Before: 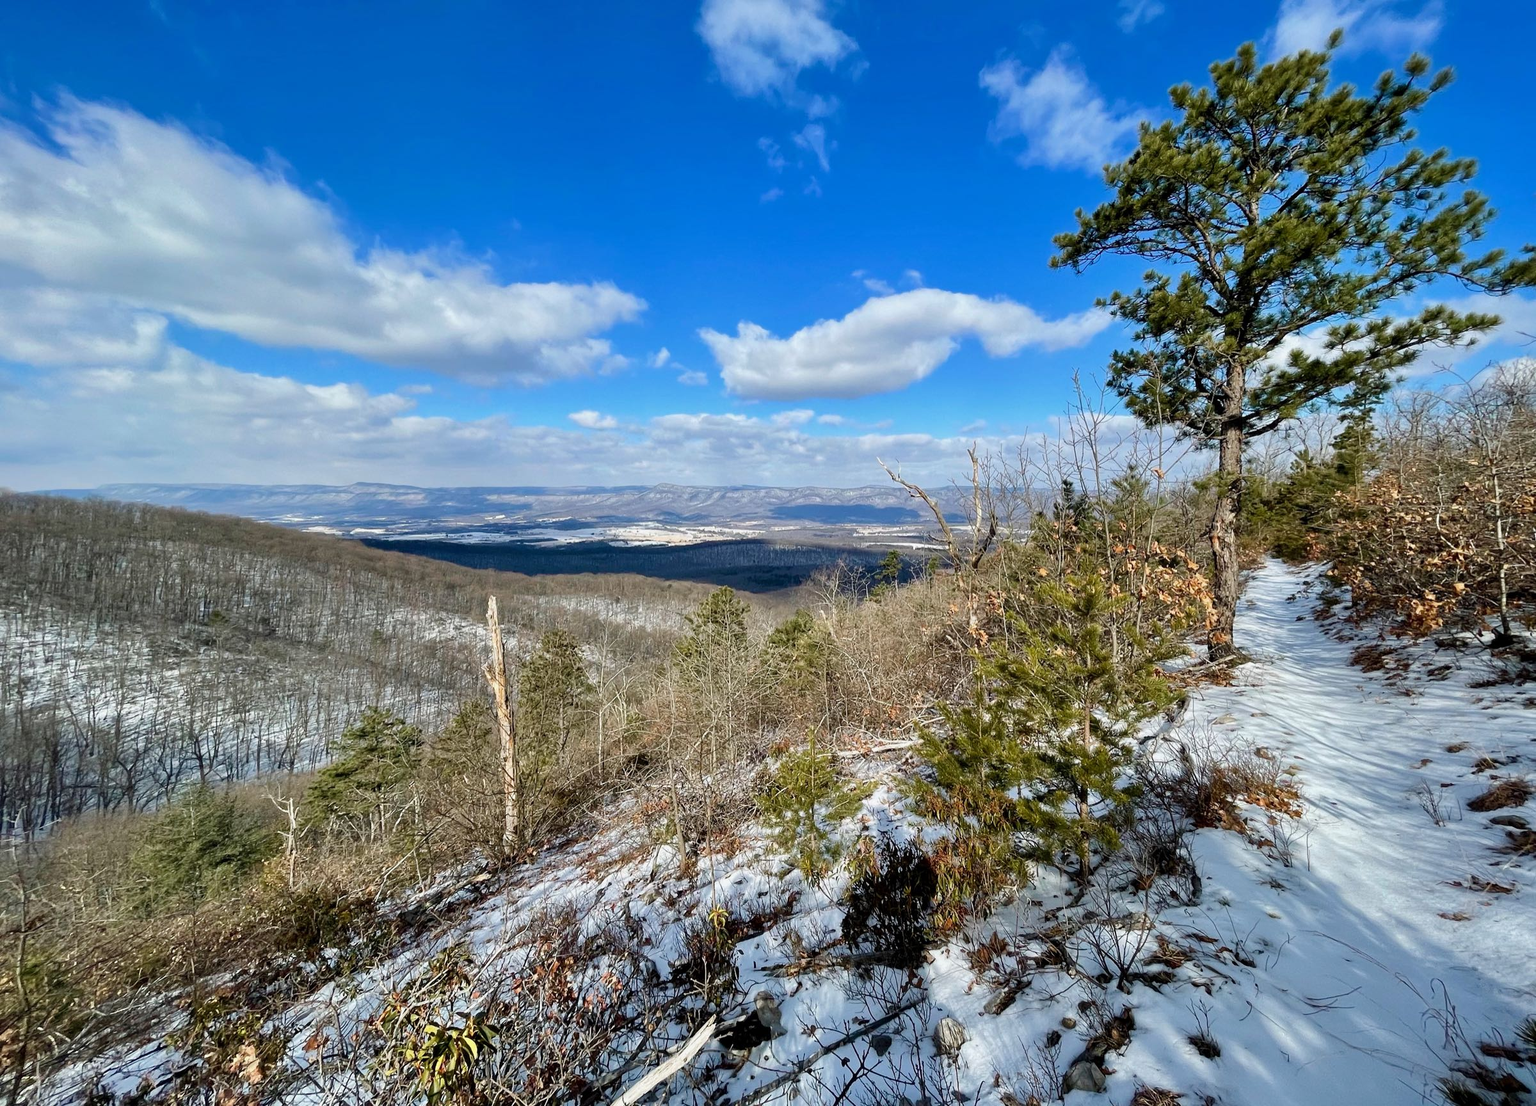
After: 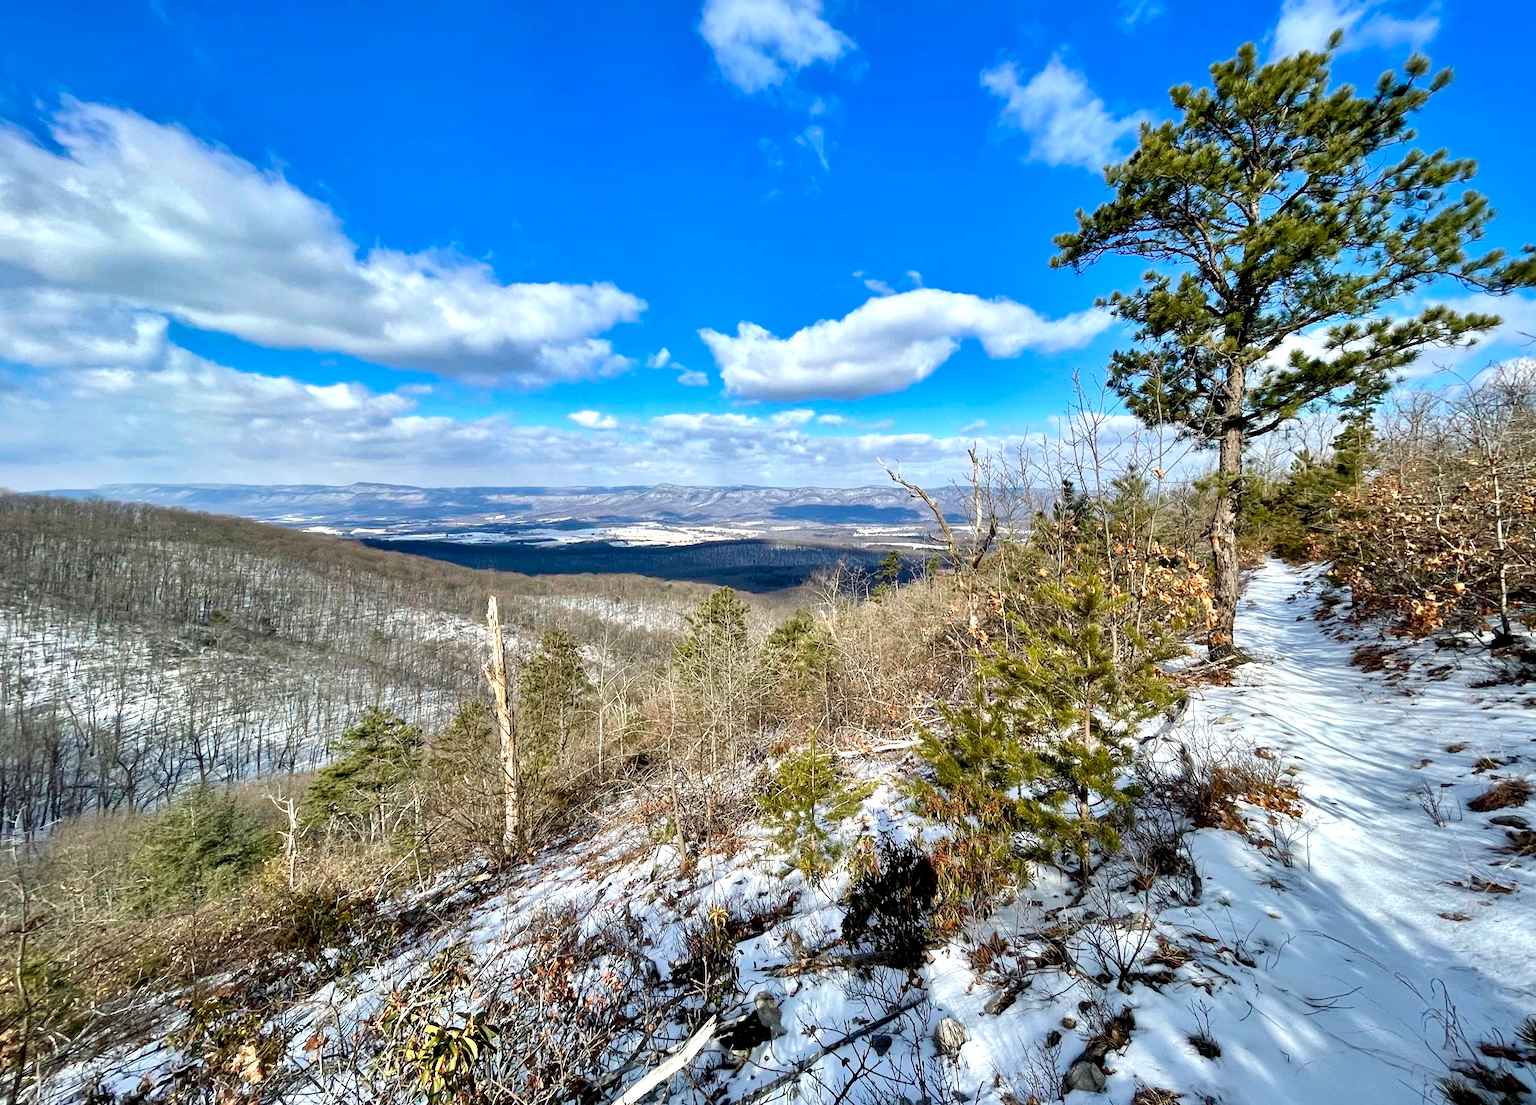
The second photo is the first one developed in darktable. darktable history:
shadows and highlights: shadows 43.71, white point adjustment -1.46, soften with gaussian
exposure: black level correction 0, exposure 0.6 EV, compensate exposure bias true, compensate highlight preservation false
